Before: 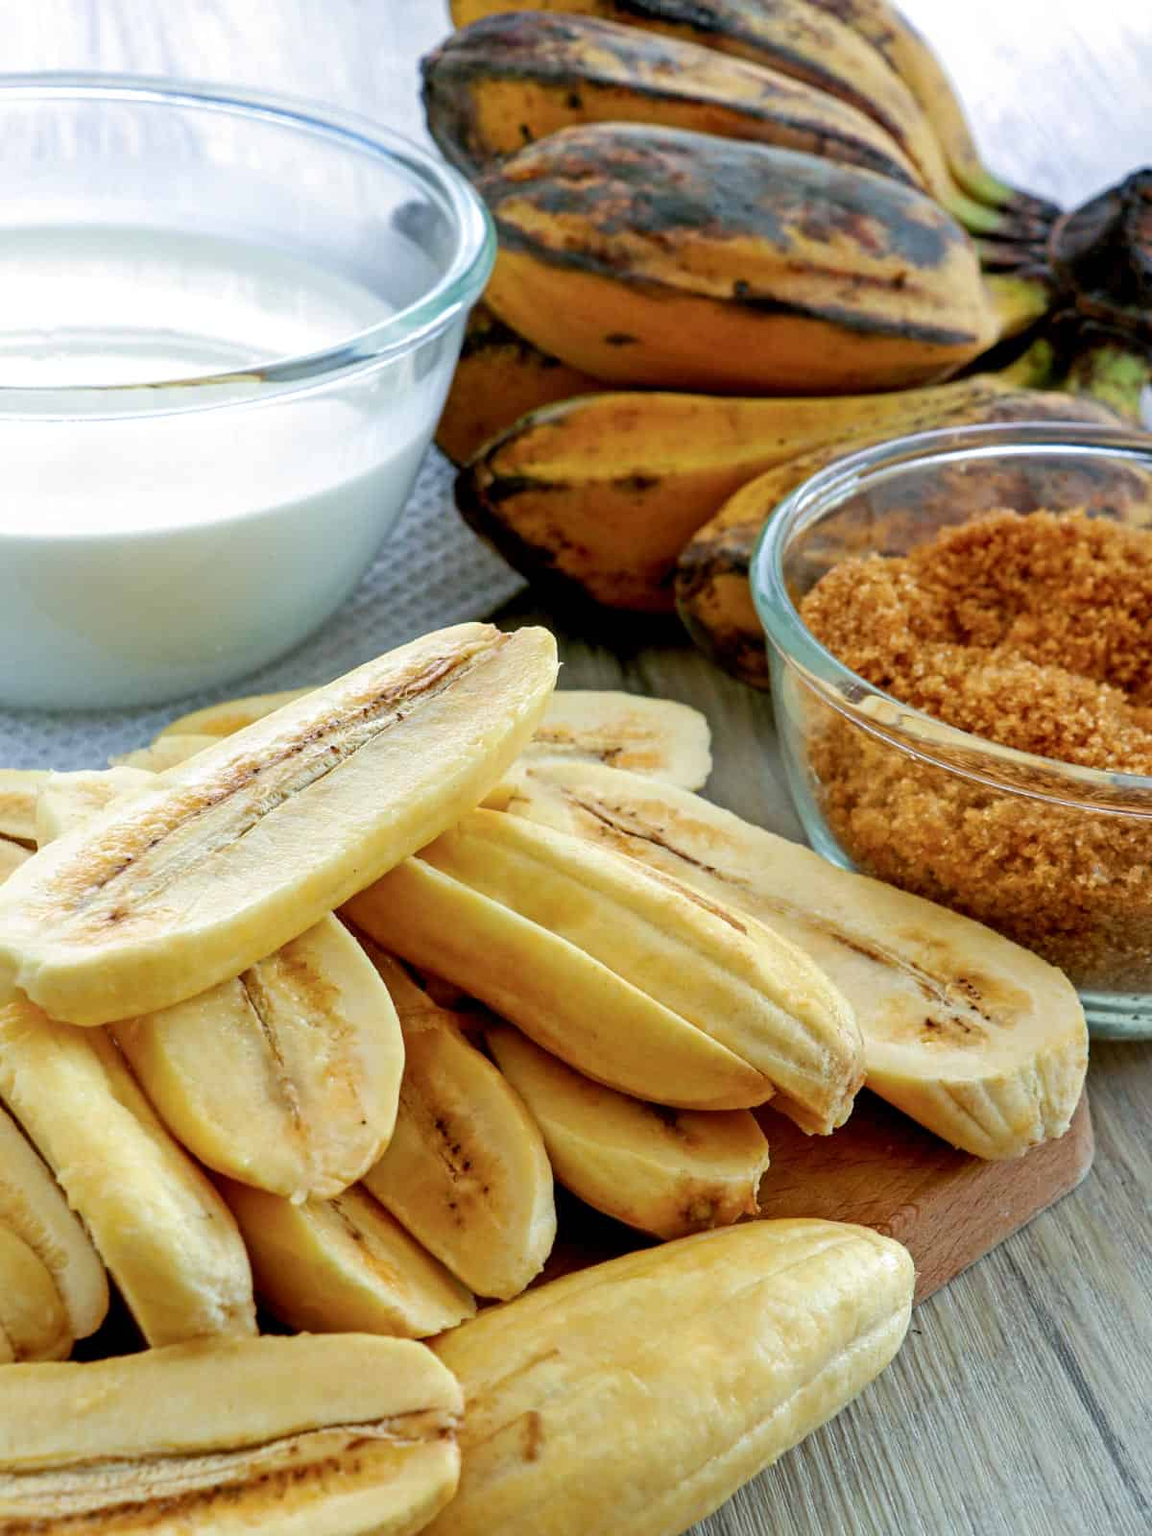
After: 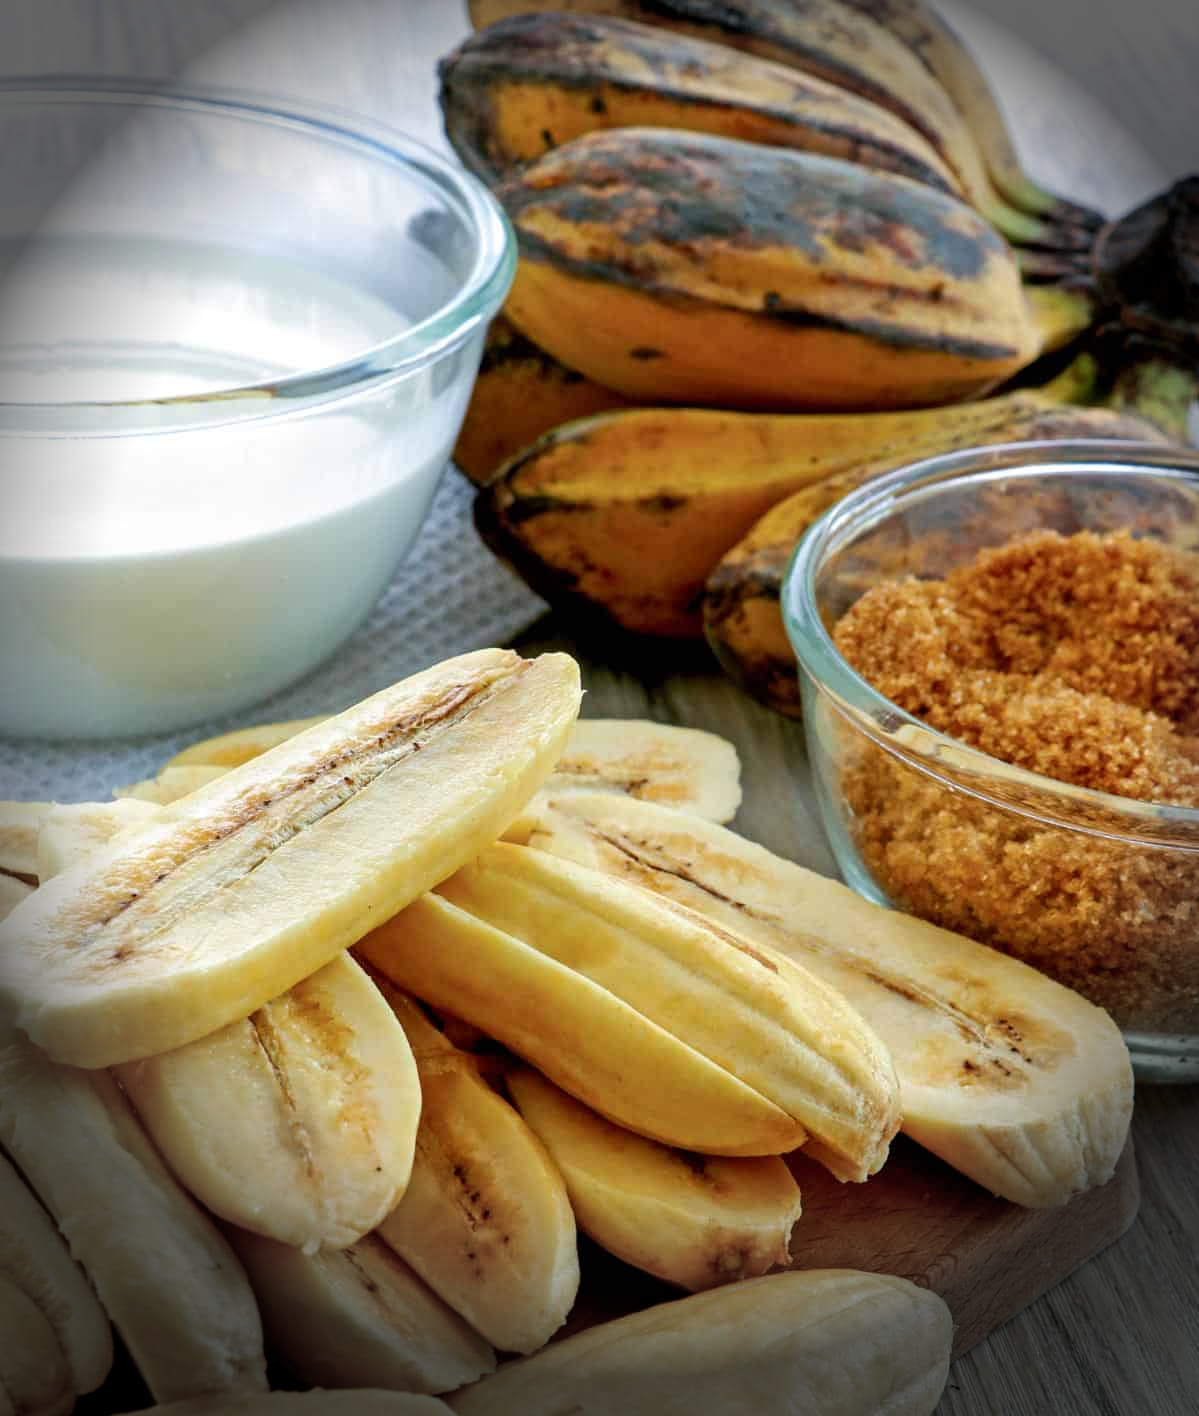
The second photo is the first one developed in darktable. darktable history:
vignetting: fall-off start 76.42%, fall-off radius 27.36%, brightness -0.872, center (0.037, -0.09), width/height ratio 0.971
crop and rotate: top 0%, bottom 11.49%
